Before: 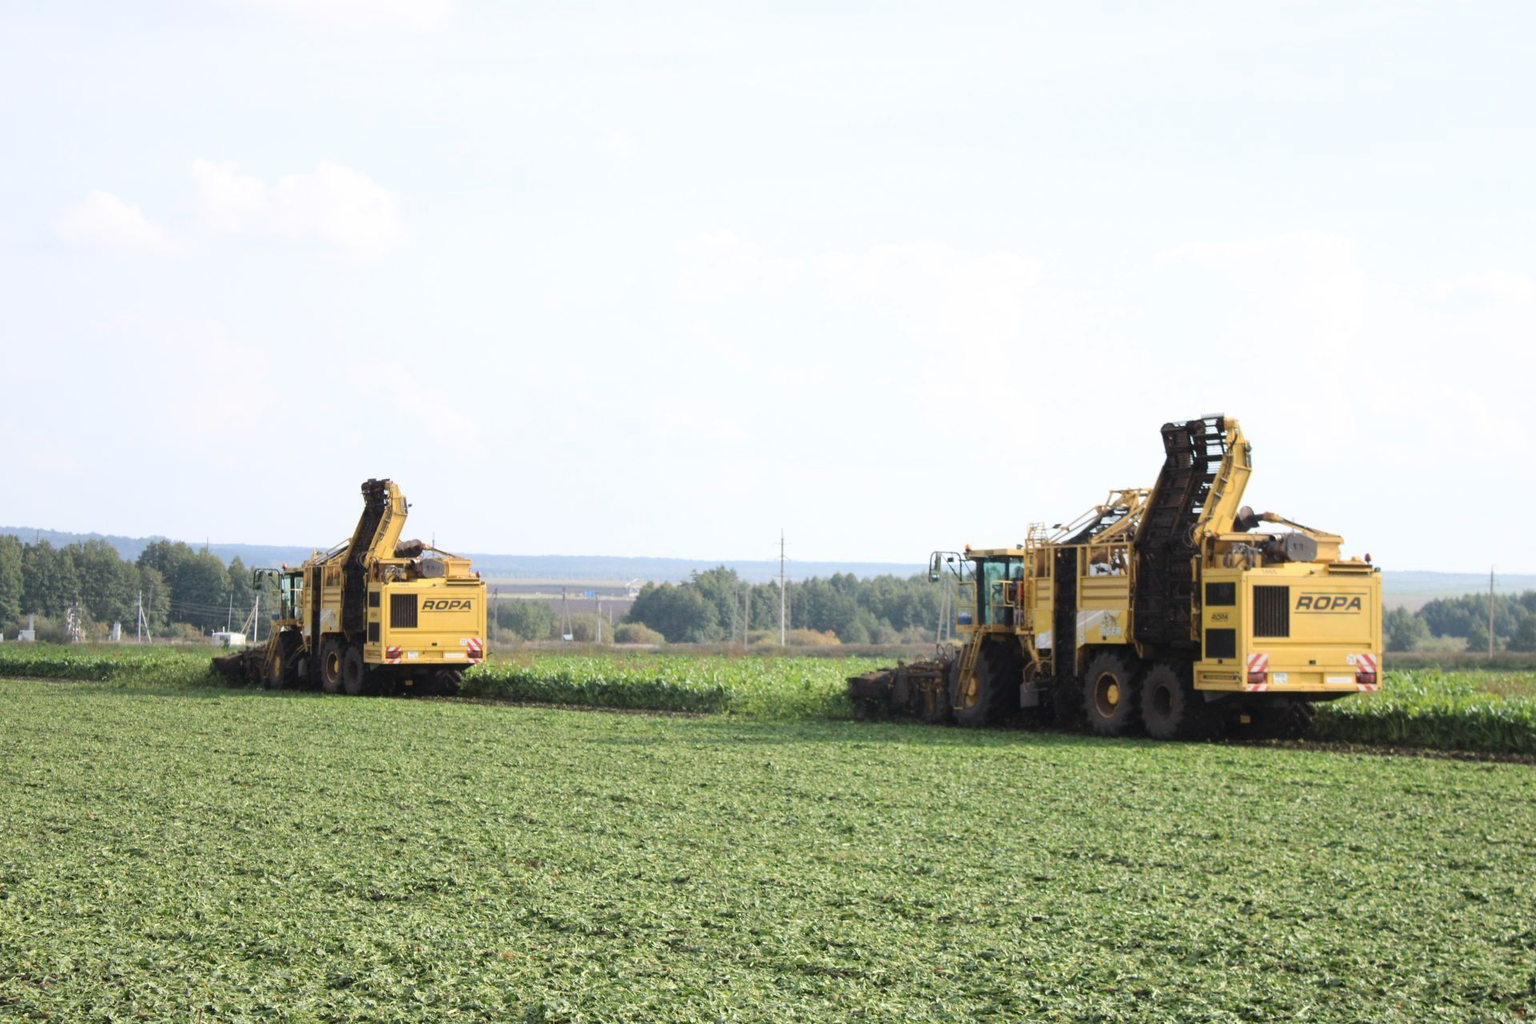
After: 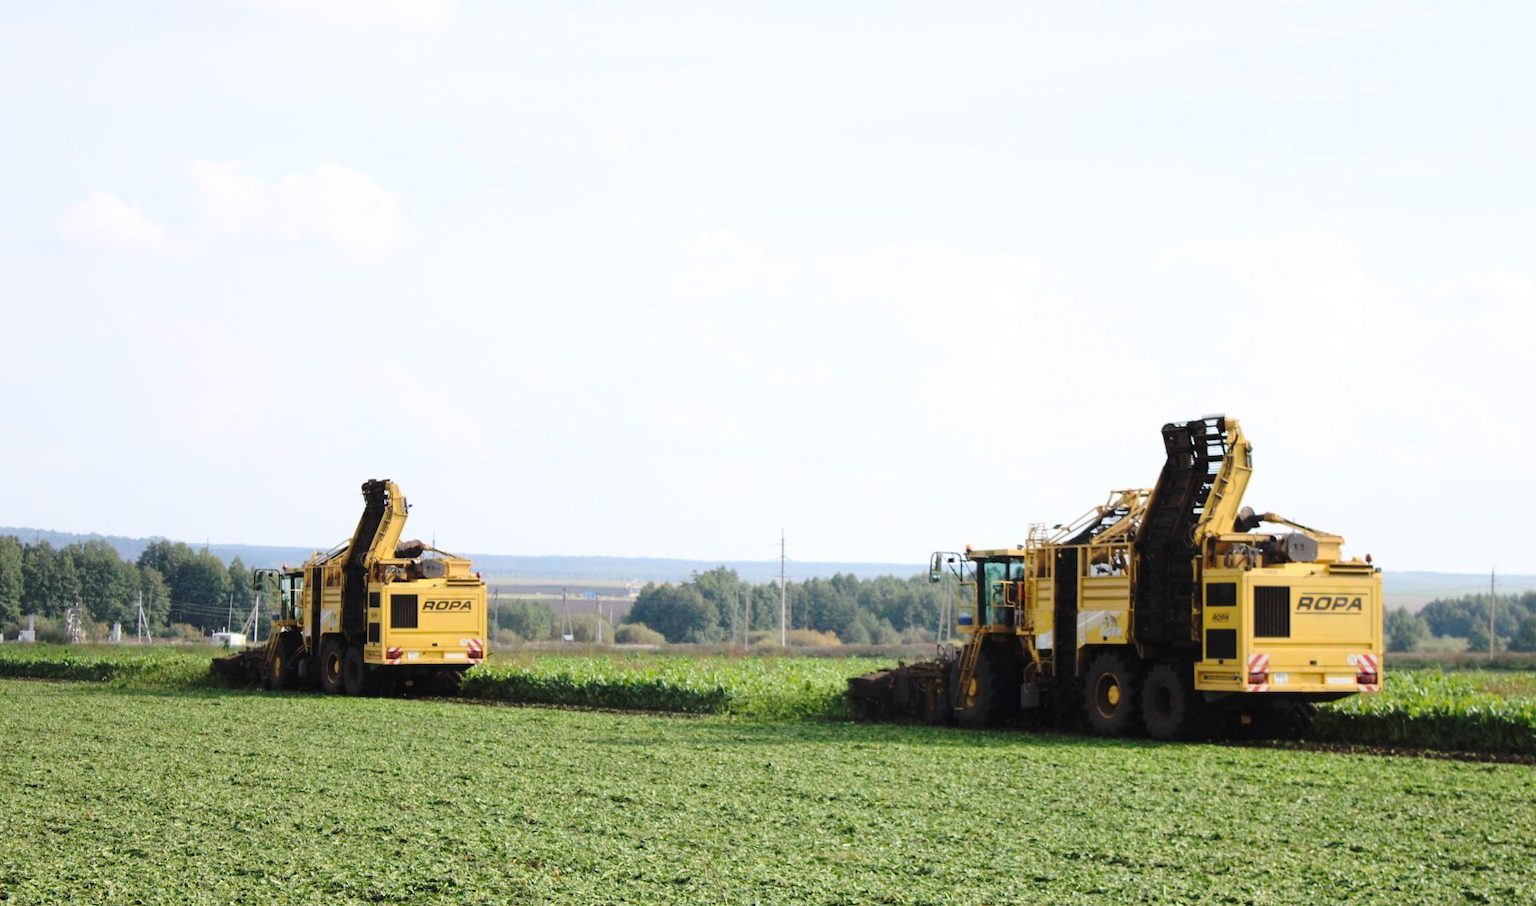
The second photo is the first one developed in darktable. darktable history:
crop and rotate: top 0%, bottom 11.49%
base curve: curves: ch0 [(0, 0) (0.073, 0.04) (0.157, 0.139) (0.492, 0.492) (0.758, 0.758) (1, 1)], preserve colors none
